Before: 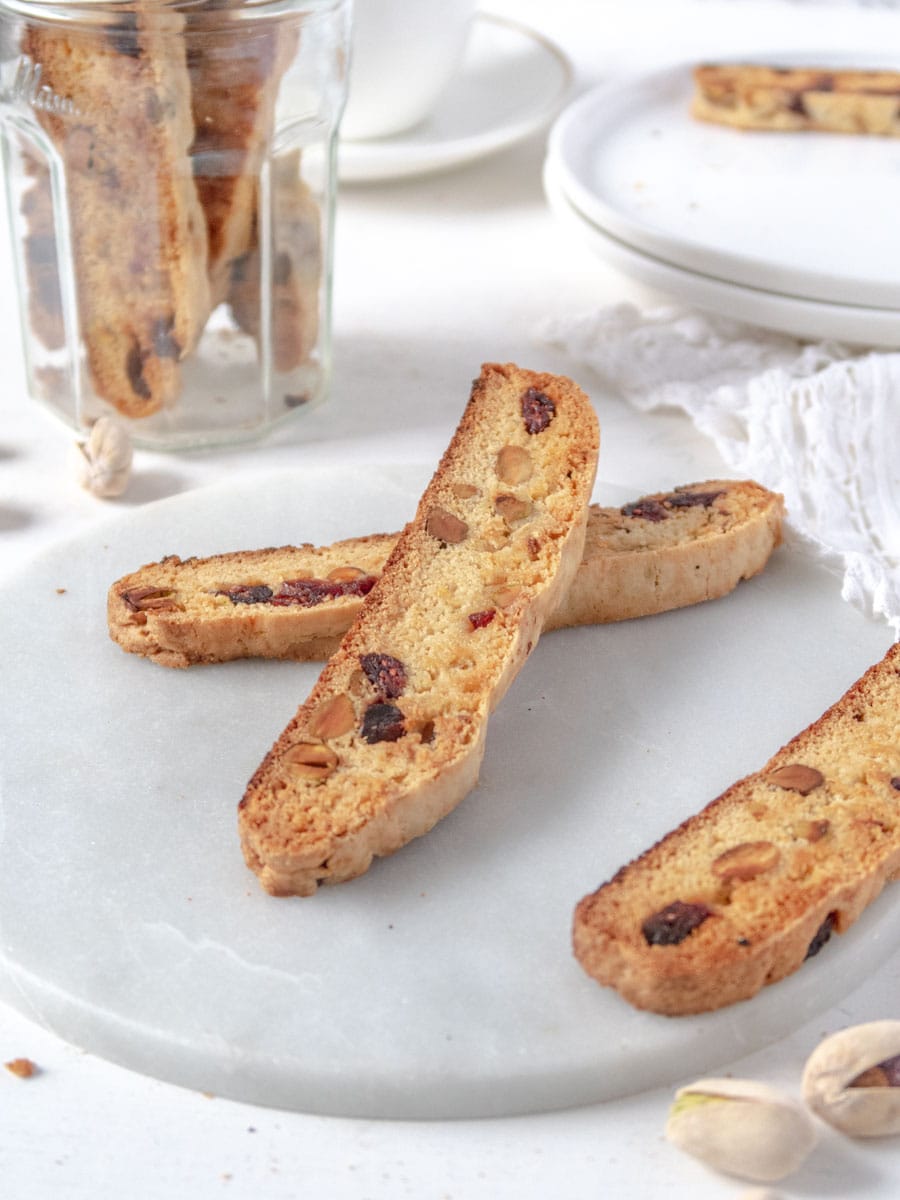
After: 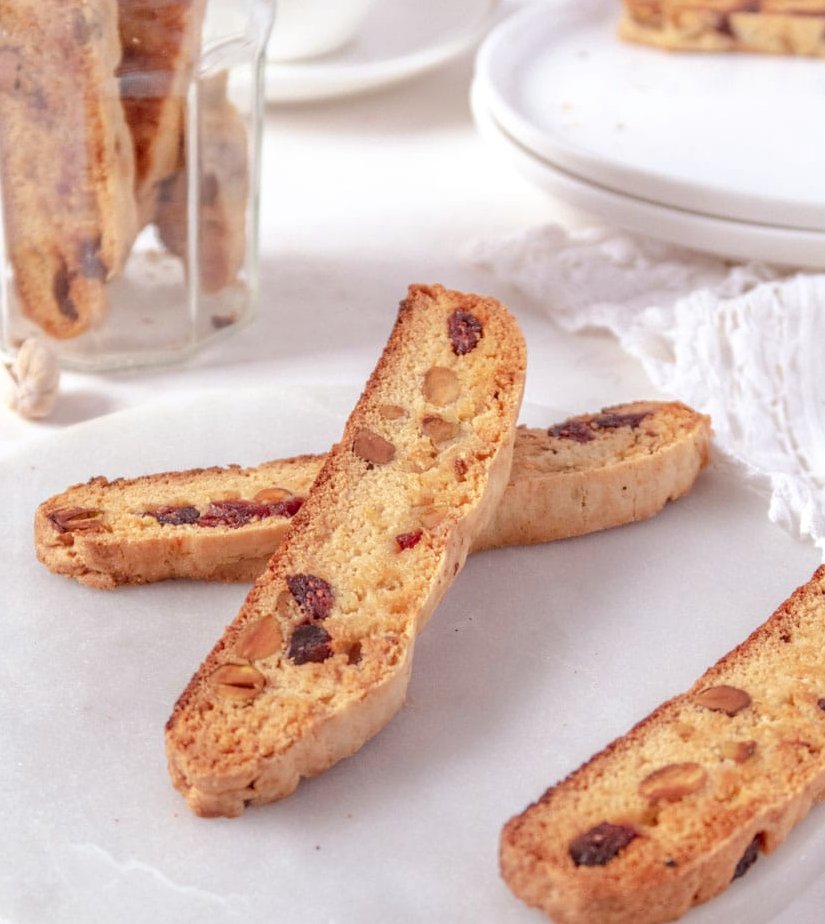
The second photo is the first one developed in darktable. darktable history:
crop: left 8.155%, top 6.611%, bottom 15.385%
rgb levels: mode RGB, independent channels, levels [[0, 0.474, 1], [0, 0.5, 1], [0, 0.5, 1]]
